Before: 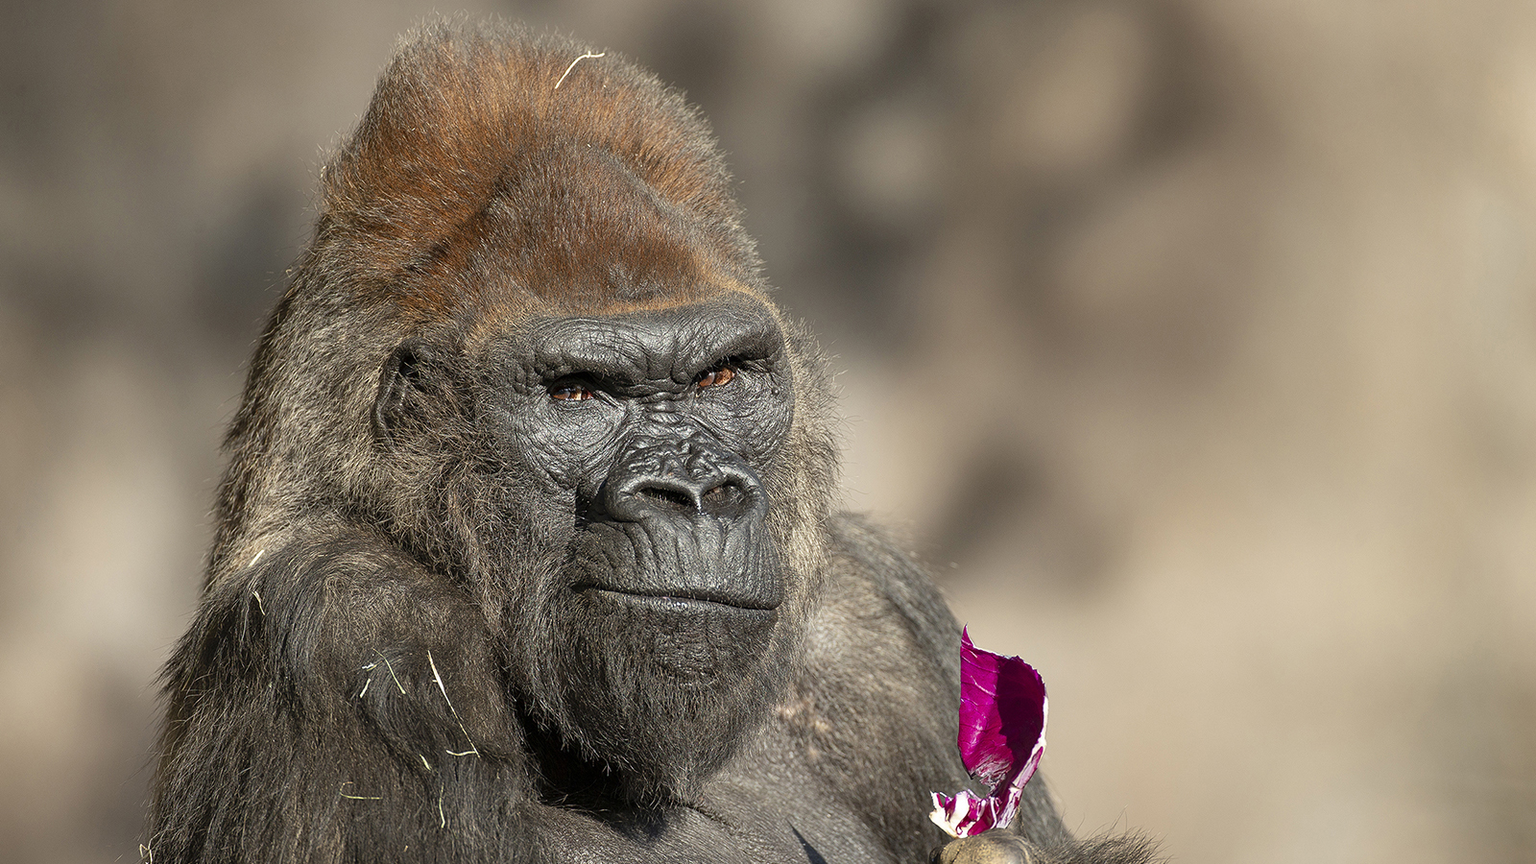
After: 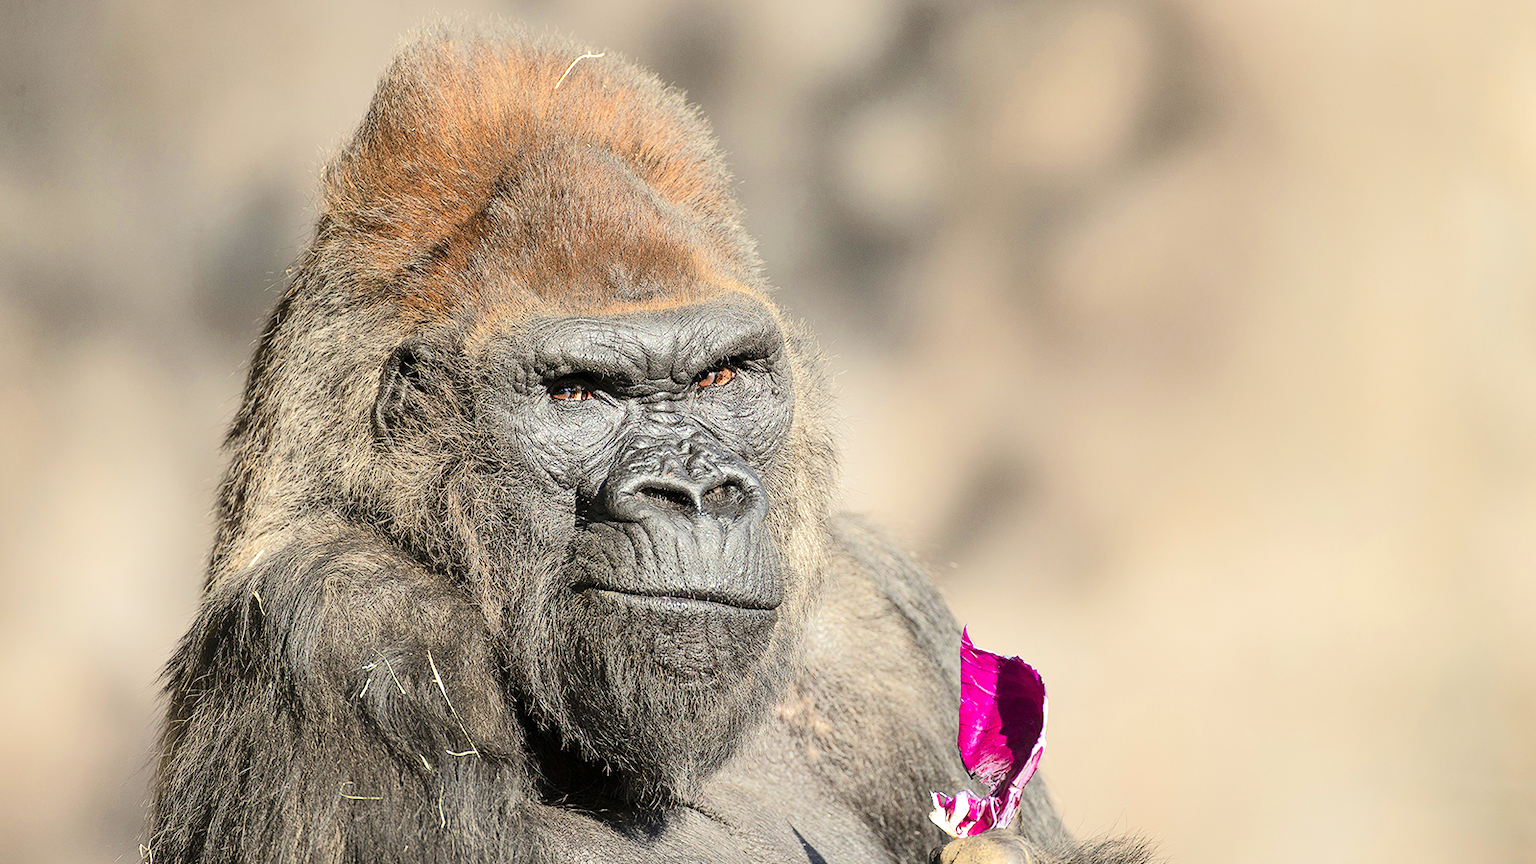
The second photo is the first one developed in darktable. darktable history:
exposure: exposure 0.19 EV, compensate exposure bias true, compensate highlight preservation false
base curve: curves: ch0 [(0, 0) (0.472, 0.455) (1, 1)], preserve colors none
tone equalizer: -7 EV 0.146 EV, -6 EV 0.609 EV, -5 EV 1.13 EV, -4 EV 1.32 EV, -3 EV 1.18 EV, -2 EV 0.6 EV, -1 EV 0.158 EV, edges refinement/feathering 500, mask exposure compensation -1.57 EV, preserve details no
